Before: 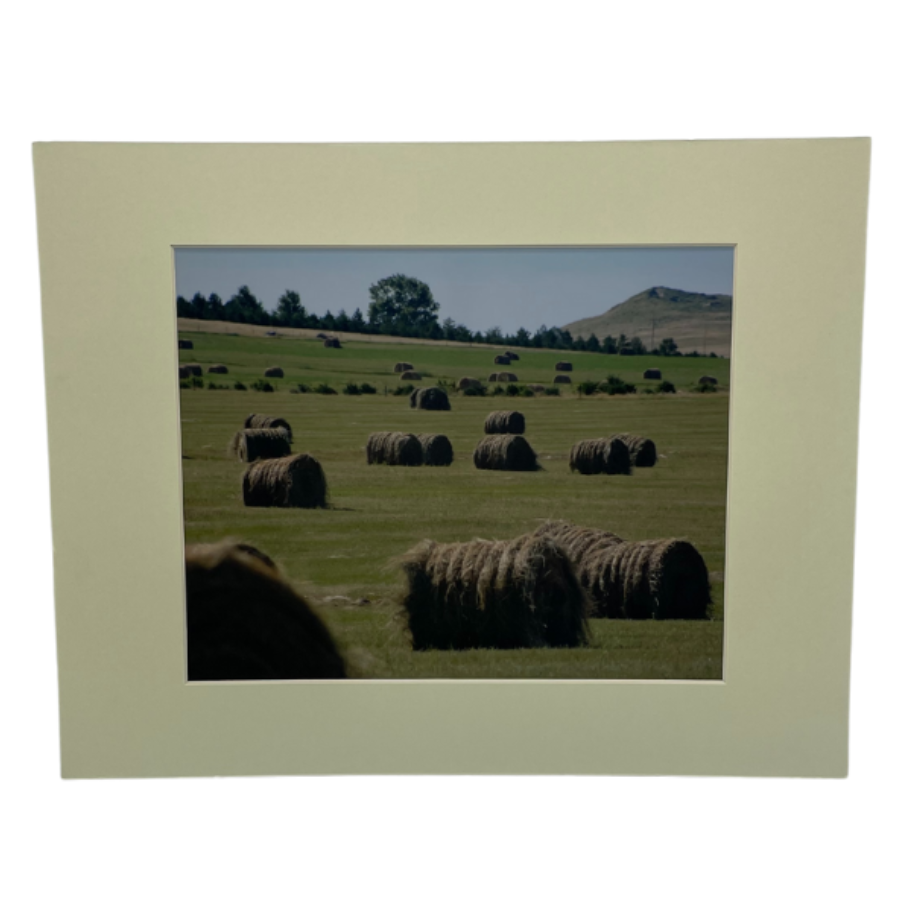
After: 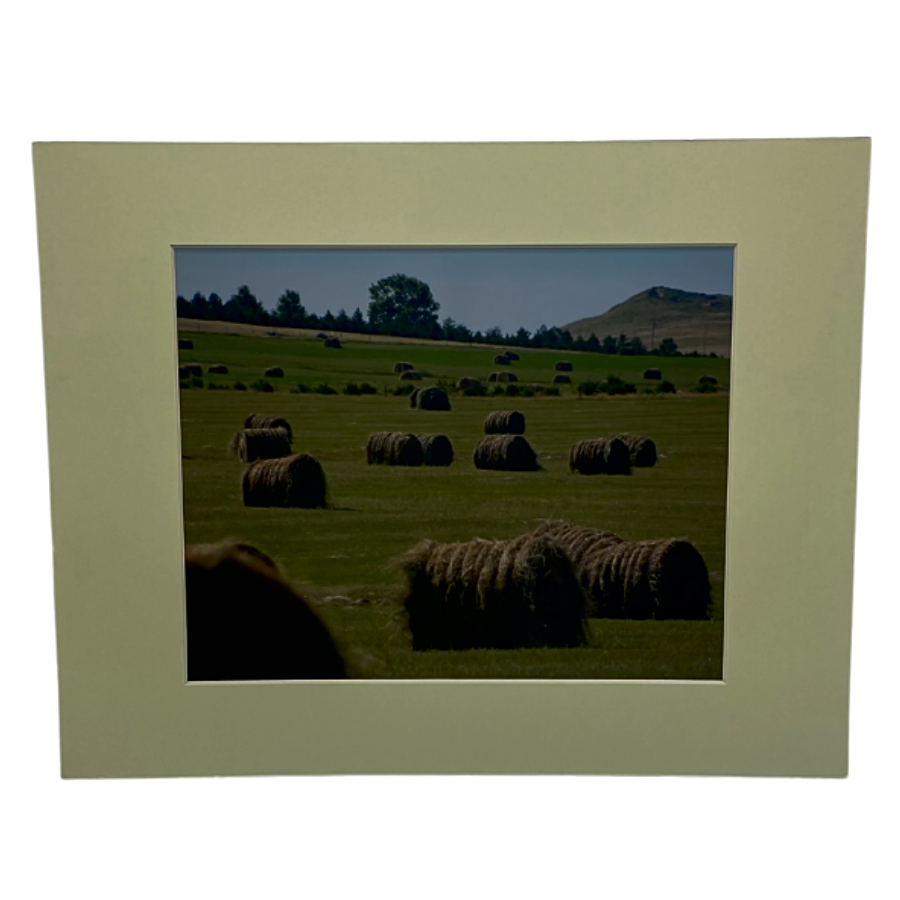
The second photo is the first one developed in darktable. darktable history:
sharpen: on, module defaults
contrast brightness saturation: brightness -0.25, saturation 0.2
